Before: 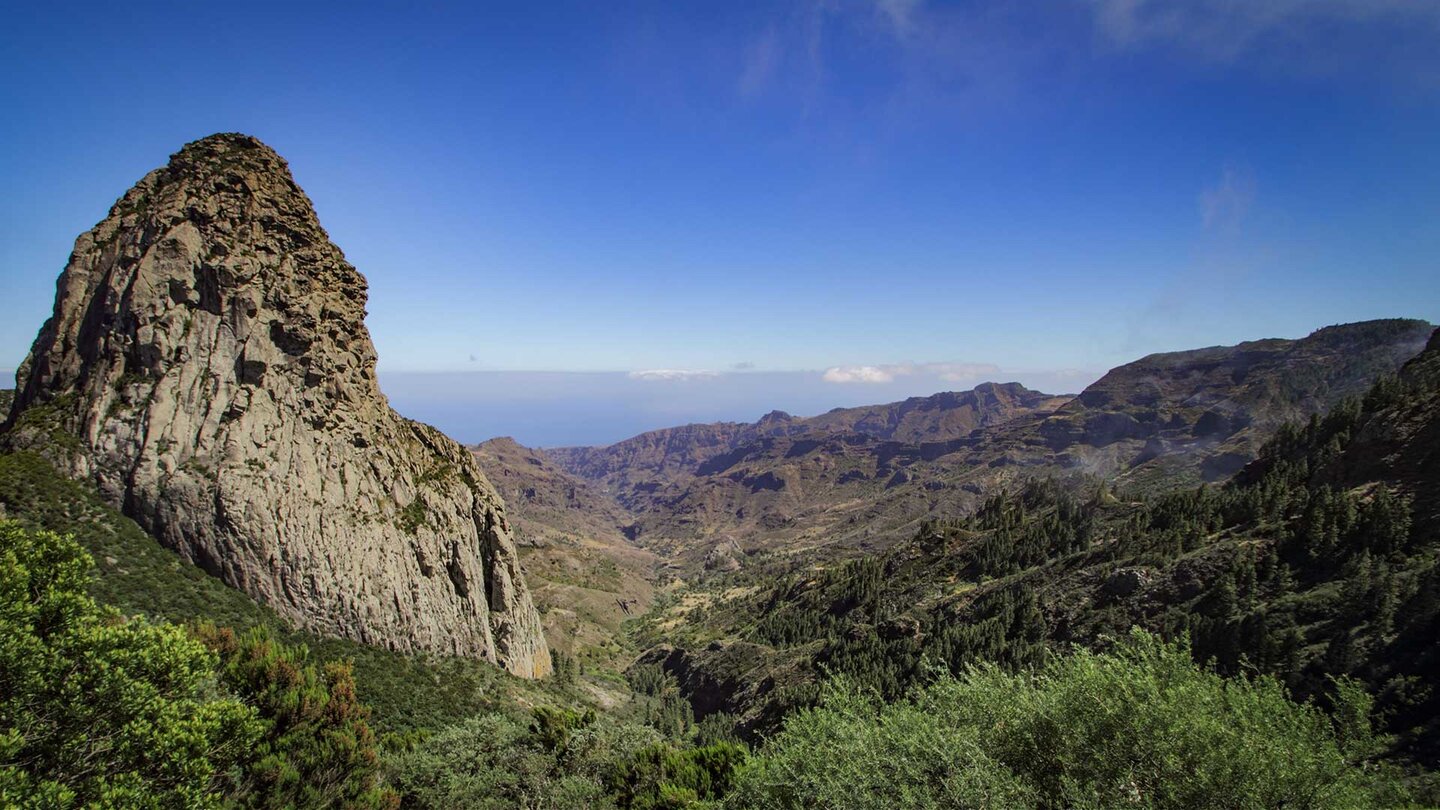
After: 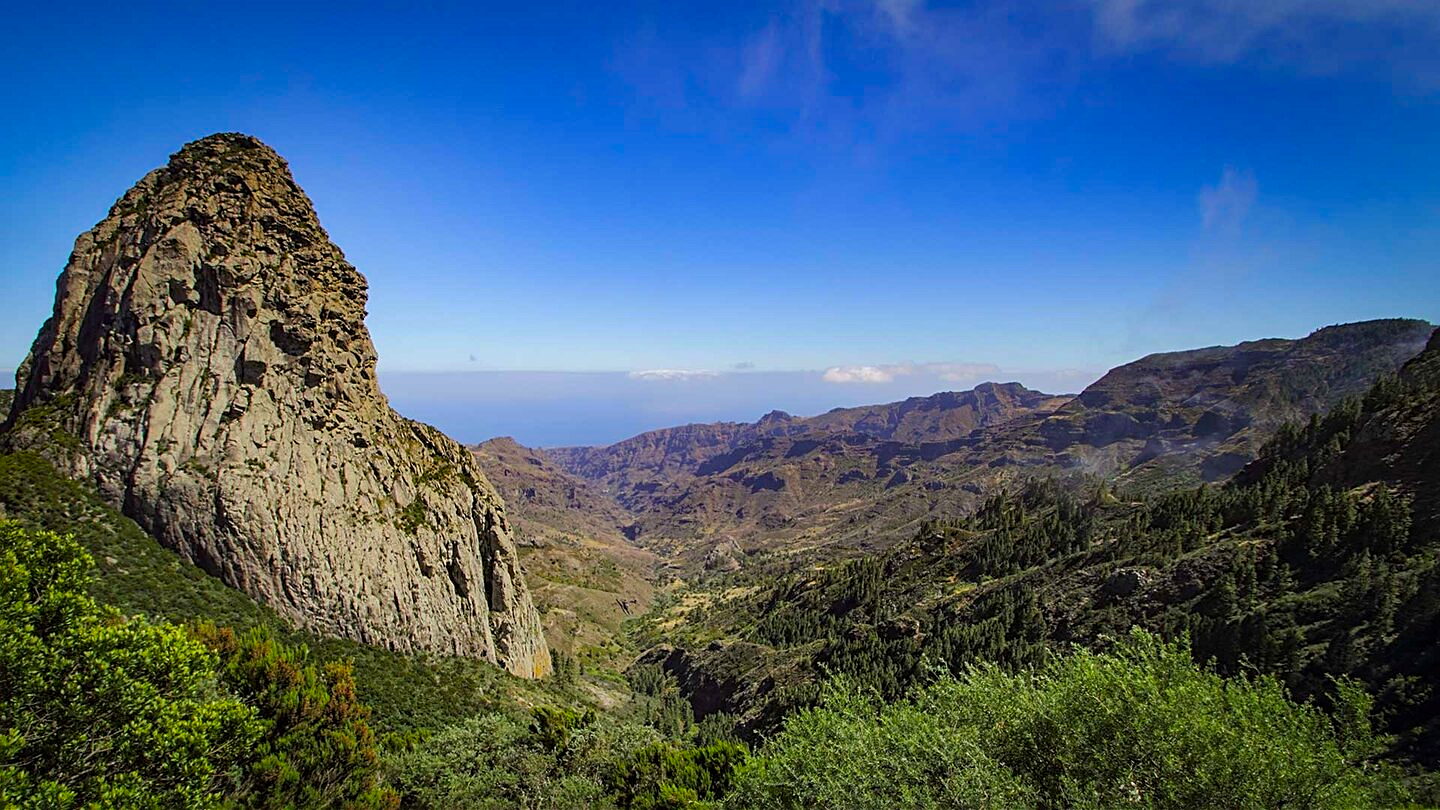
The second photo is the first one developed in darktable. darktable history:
color balance rgb: perceptual saturation grading › global saturation 40.58%
sharpen: on, module defaults
